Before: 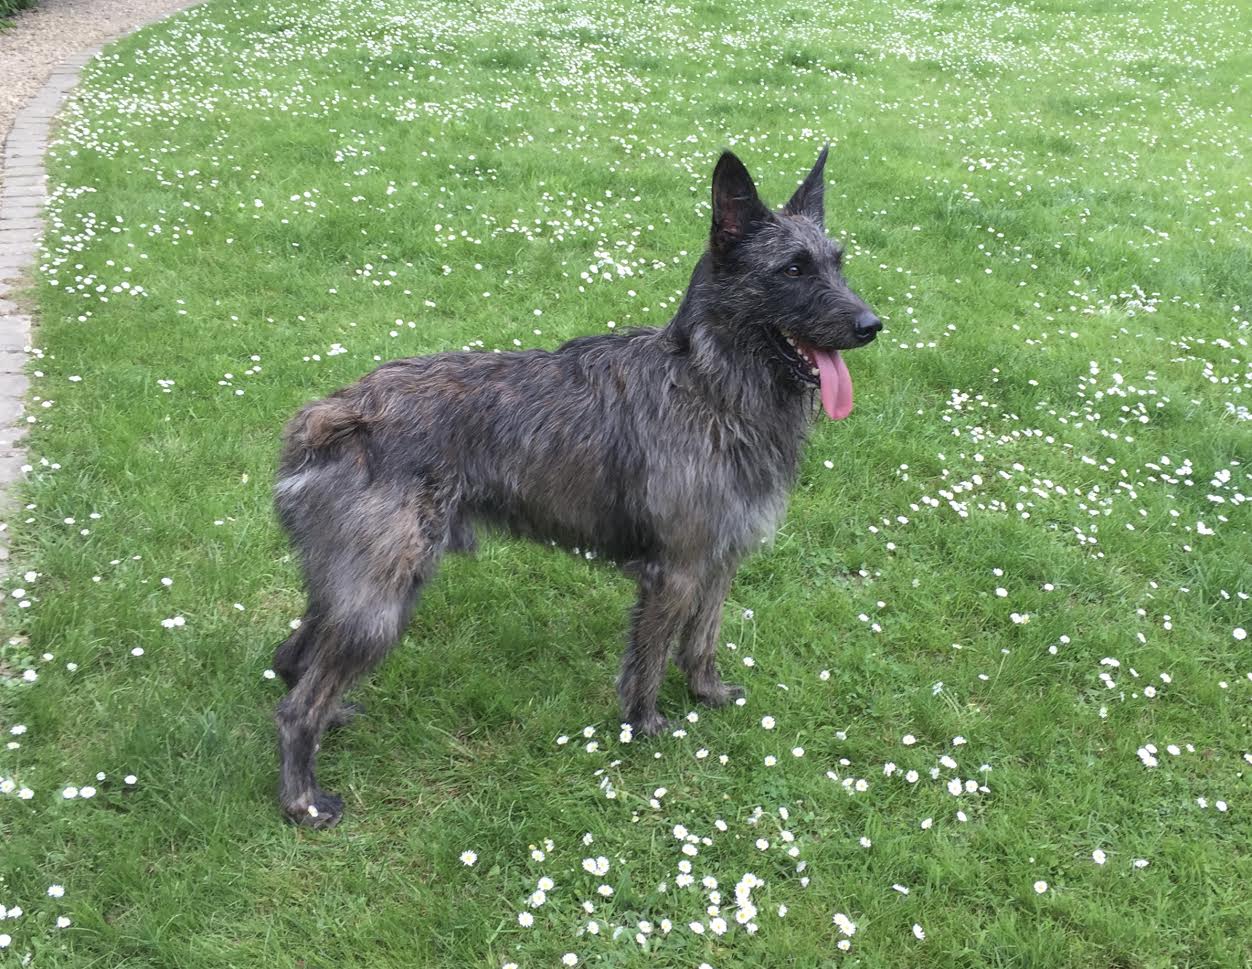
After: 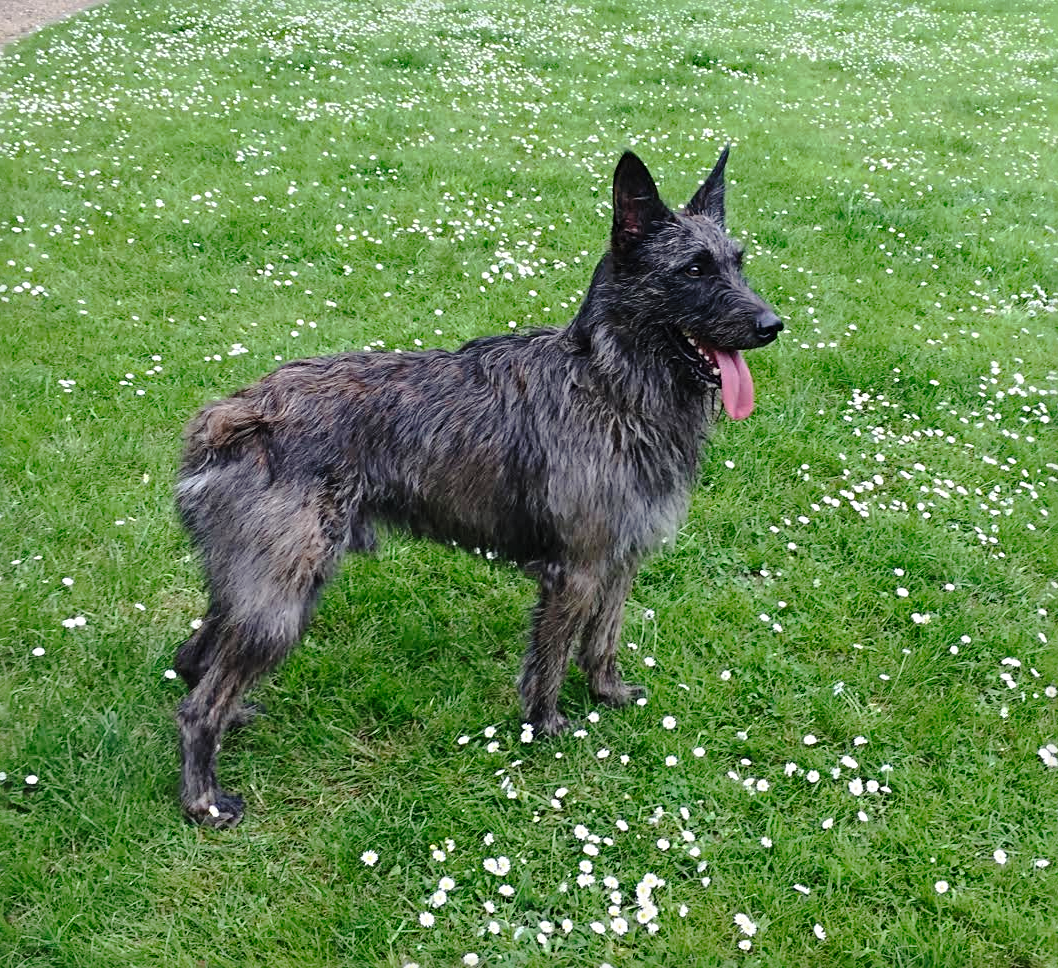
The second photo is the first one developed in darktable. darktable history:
crop: left 7.972%, right 7.473%
sharpen: radius 3.975
tone curve: curves: ch0 [(0, 0) (0.181, 0.087) (0.498, 0.485) (0.78, 0.742) (0.993, 0.954)]; ch1 [(0, 0) (0.311, 0.149) (0.395, 0.349) (0.488, 0.477) (0.612, 0.641) (1, 1)]; ch2 [(0, 0) (0.5, 0.5) (0.638, 0.667) (1, 1)], preserve colors none
